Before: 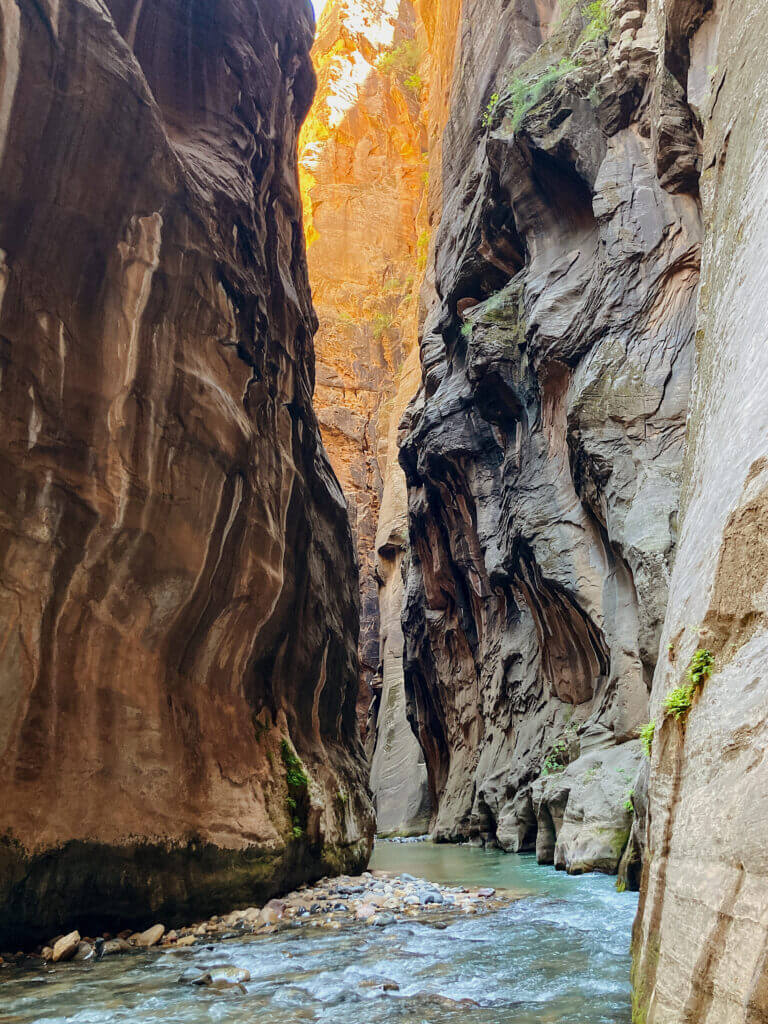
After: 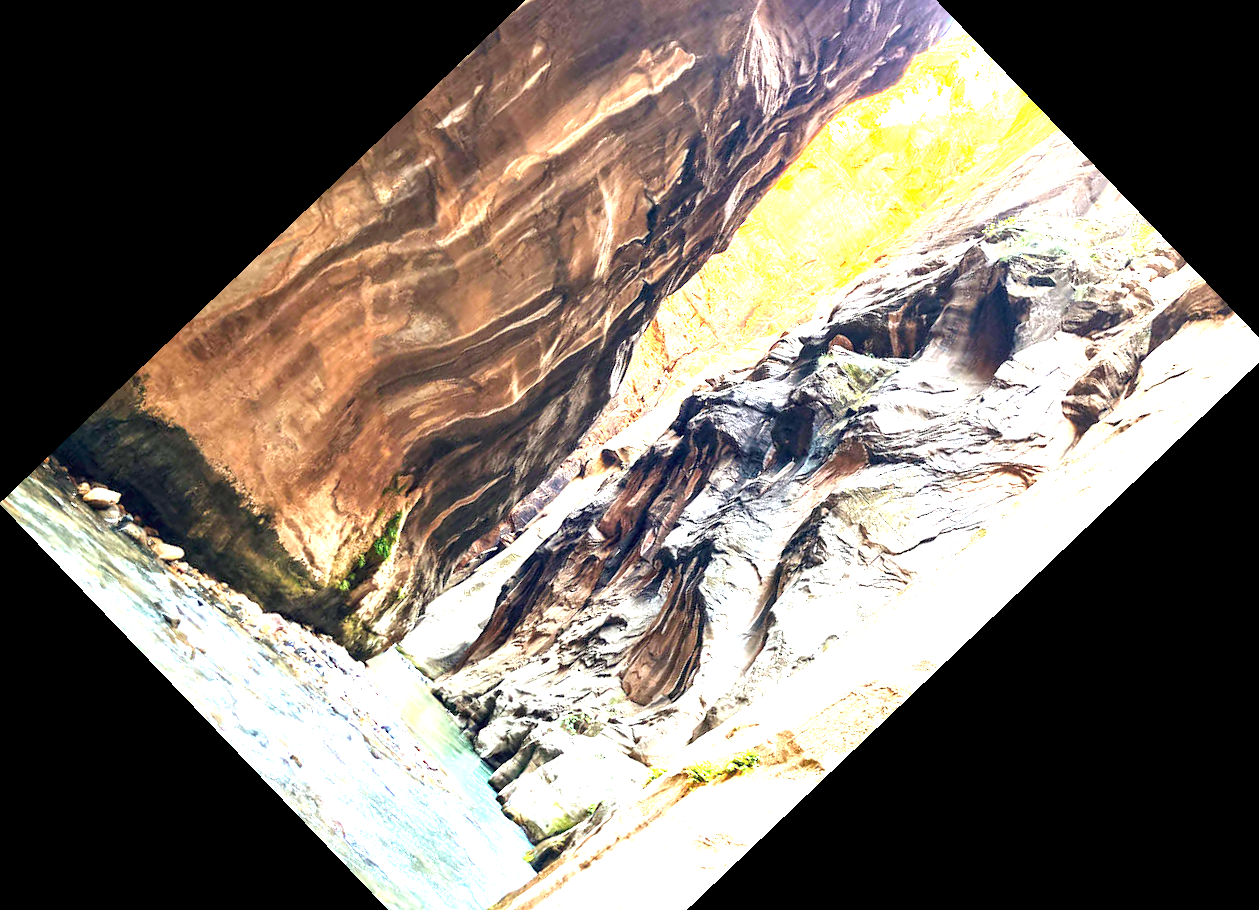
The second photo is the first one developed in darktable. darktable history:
crop and rotate: angle -46.26°, top 16.234%, right 0.912%, bottom 11.704%
exposure: exposure 2.207 EV, compensate highlight preservation false
